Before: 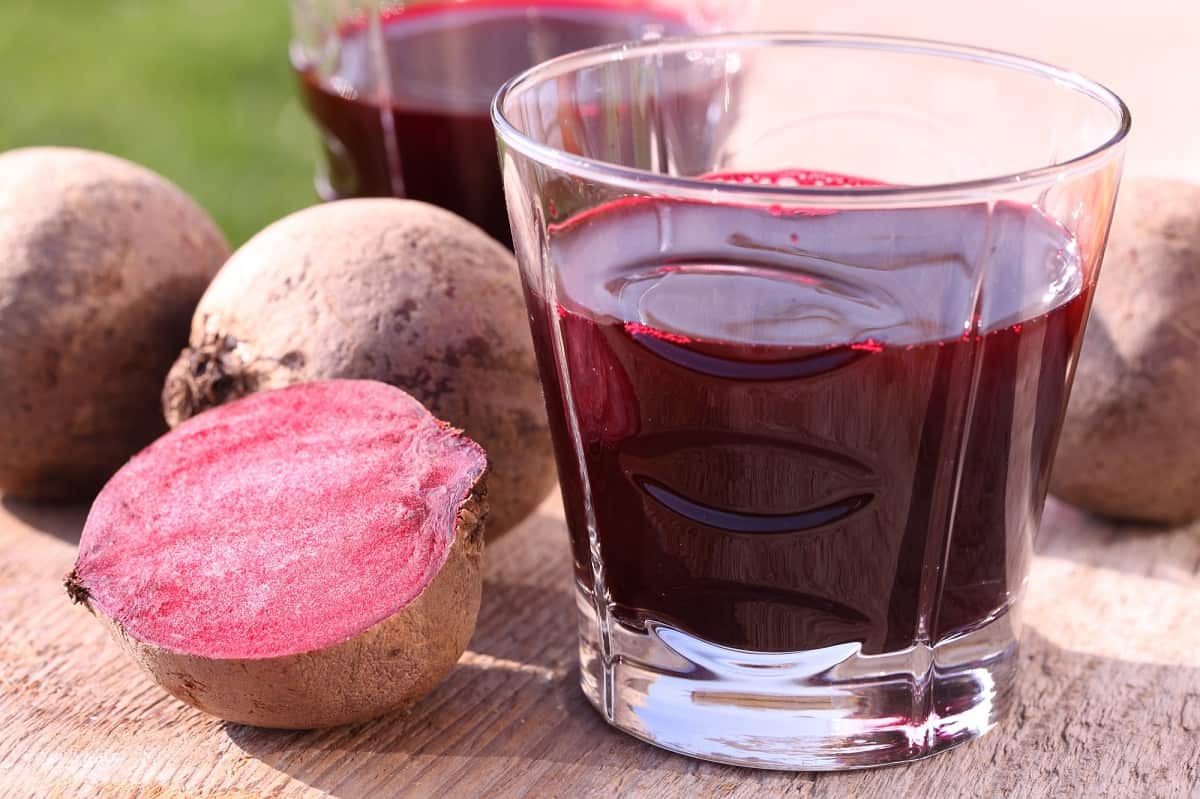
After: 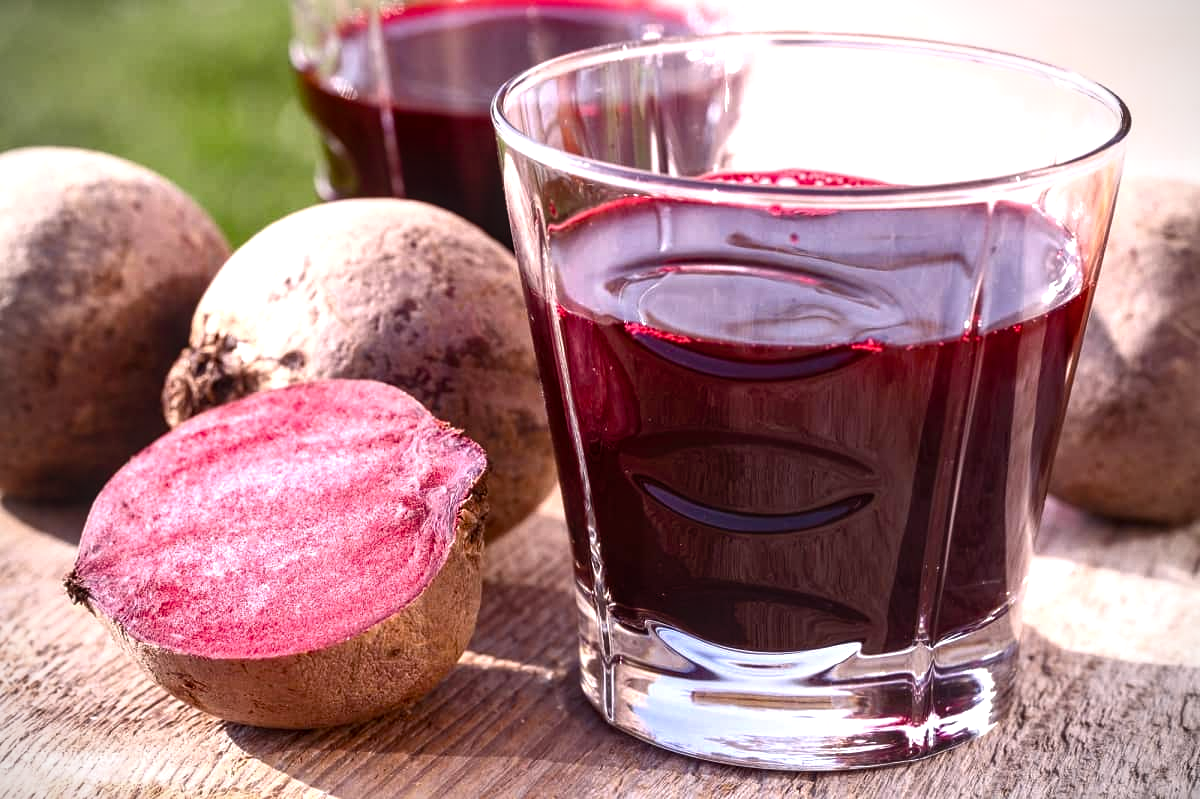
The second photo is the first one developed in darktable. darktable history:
shadows and highlights: shadows 29.4, highlights -29.64, low approximation 0.01, soften with gaussian
color balance rgb: perceptual saturation grading › global saturation 14.077%, perceptual saturation grading › highlights -25.265%, perceptual saturation grading › shadows 26.184%, perceptual brilliance grading › global brilliance 14.19%, perceptual brilliance grading › shadows -34.879%, global vibrance 20%
tone equalizer: on, module defaults
local contrast: on, module defaults
vignetting: width/height ratio 1.095
